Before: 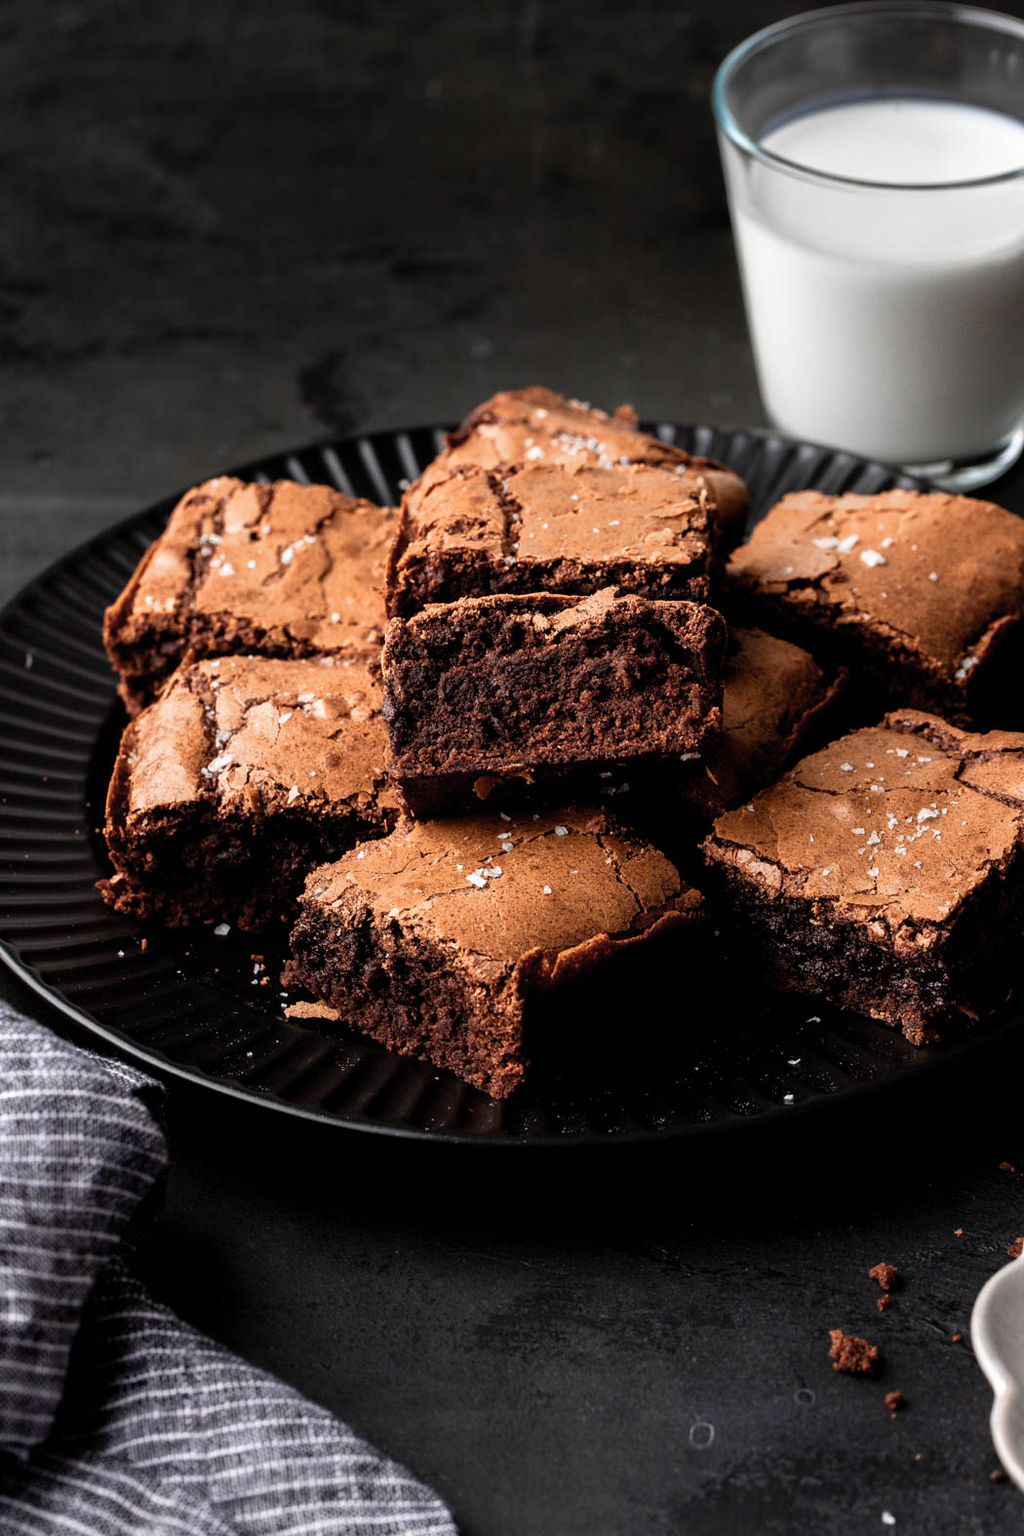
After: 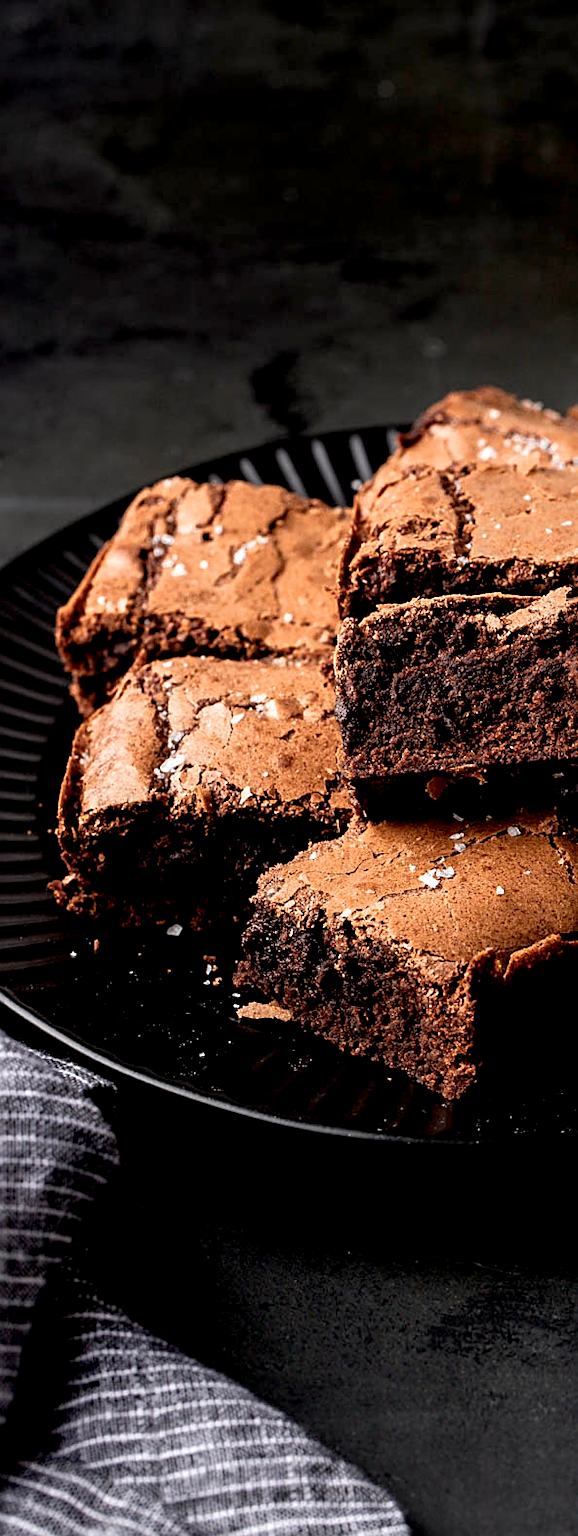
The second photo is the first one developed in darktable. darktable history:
crop: left 4.738%, right 38.754%
exposure: black level correction 0.008, exposure 0.095 EV, compensate highlight preservation false
sharpen: on, module defaults
